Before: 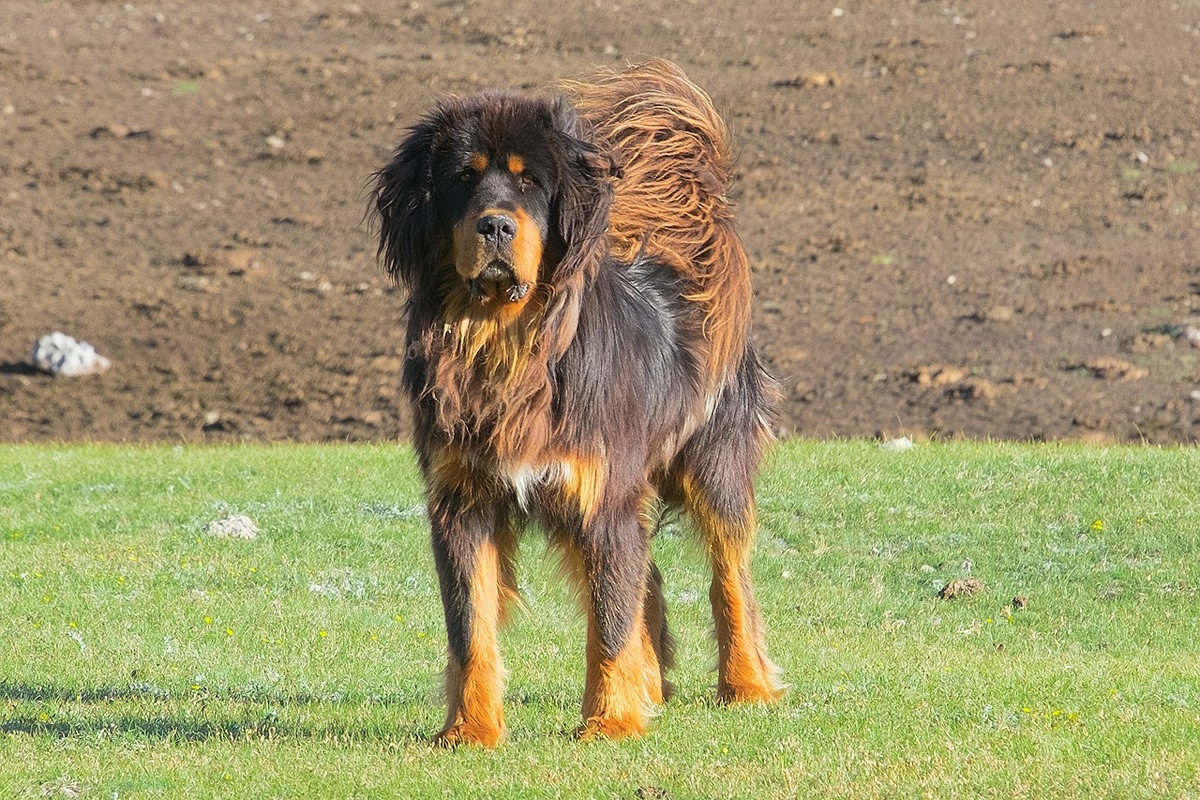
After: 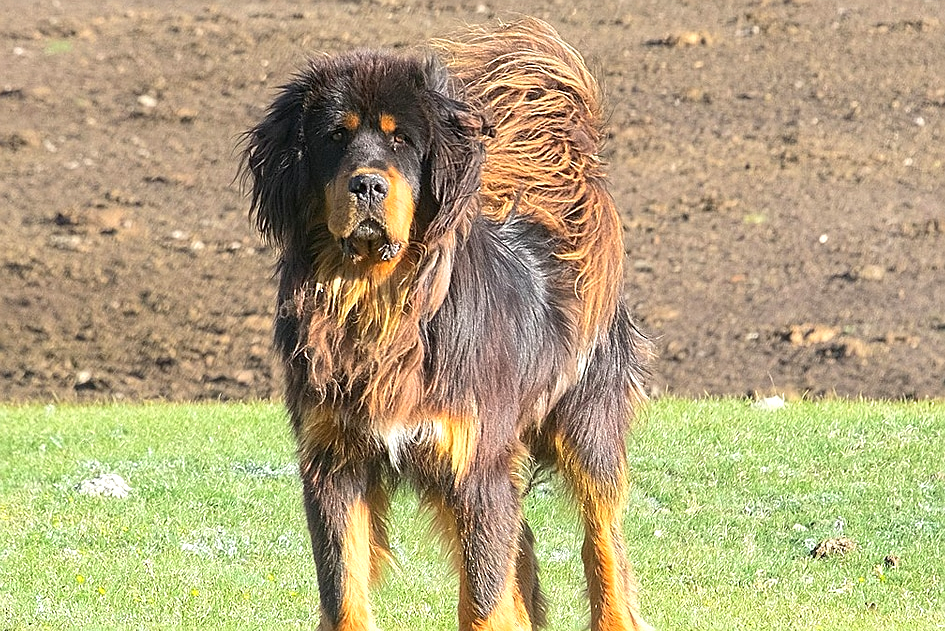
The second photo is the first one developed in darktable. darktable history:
crop and rotate: left 10.697%, top 5.153%, right 10.483%, bottom 15.956%
exposure: exposure 0.527 EV, compensate highlight preservation false
sharpen: on, module defaults
